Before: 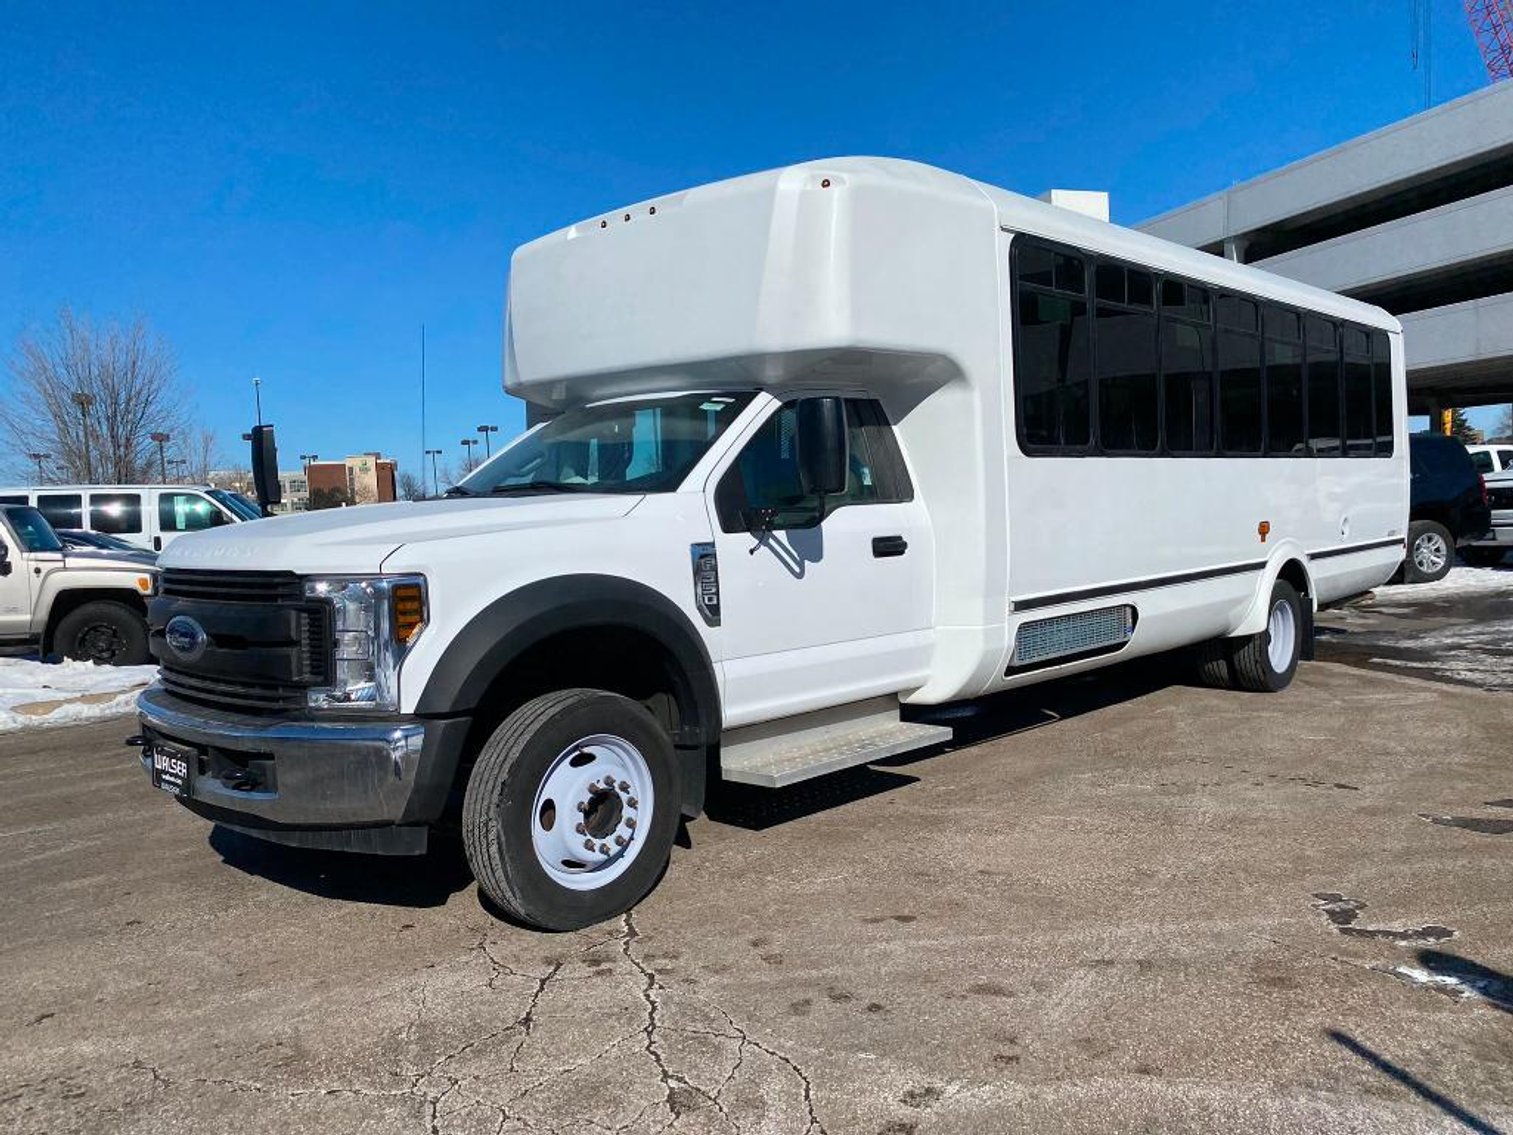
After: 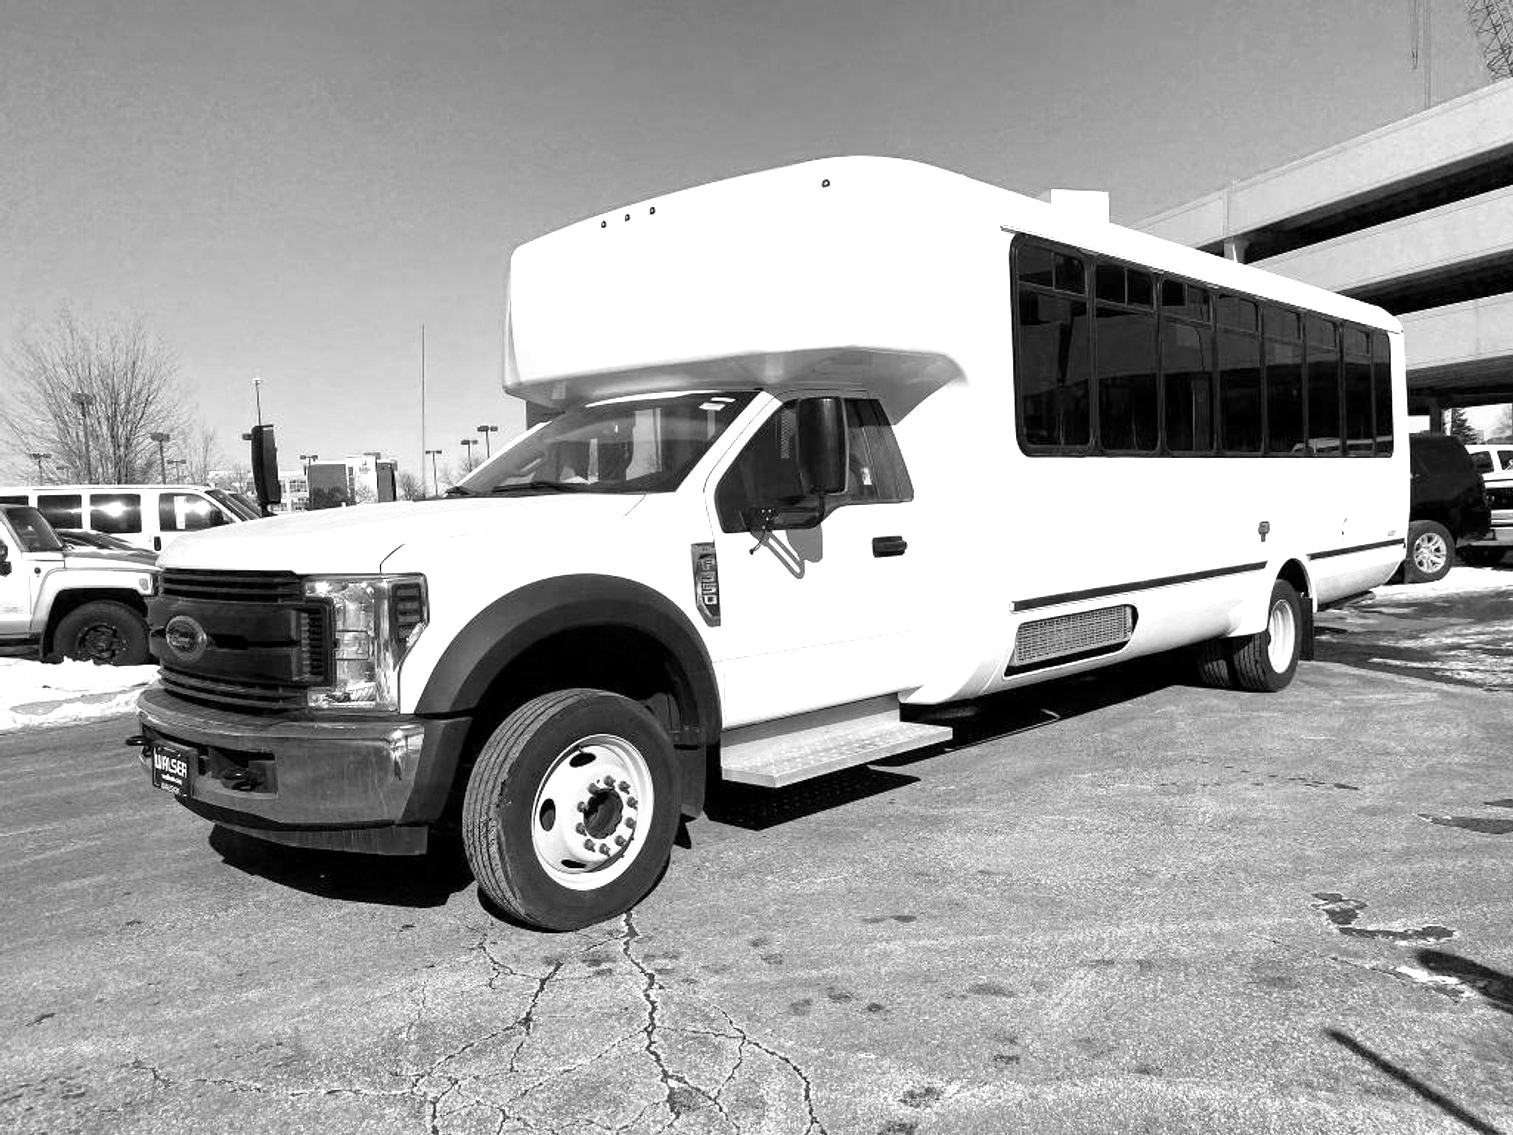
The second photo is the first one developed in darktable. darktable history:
monochrome: on, module defaults
graduated density: rotation -180°, offset 24.95
exposure: black level correction 0.001, exposure 1.05 EV, compensate exposure bias true, compensate highlight preservation false
